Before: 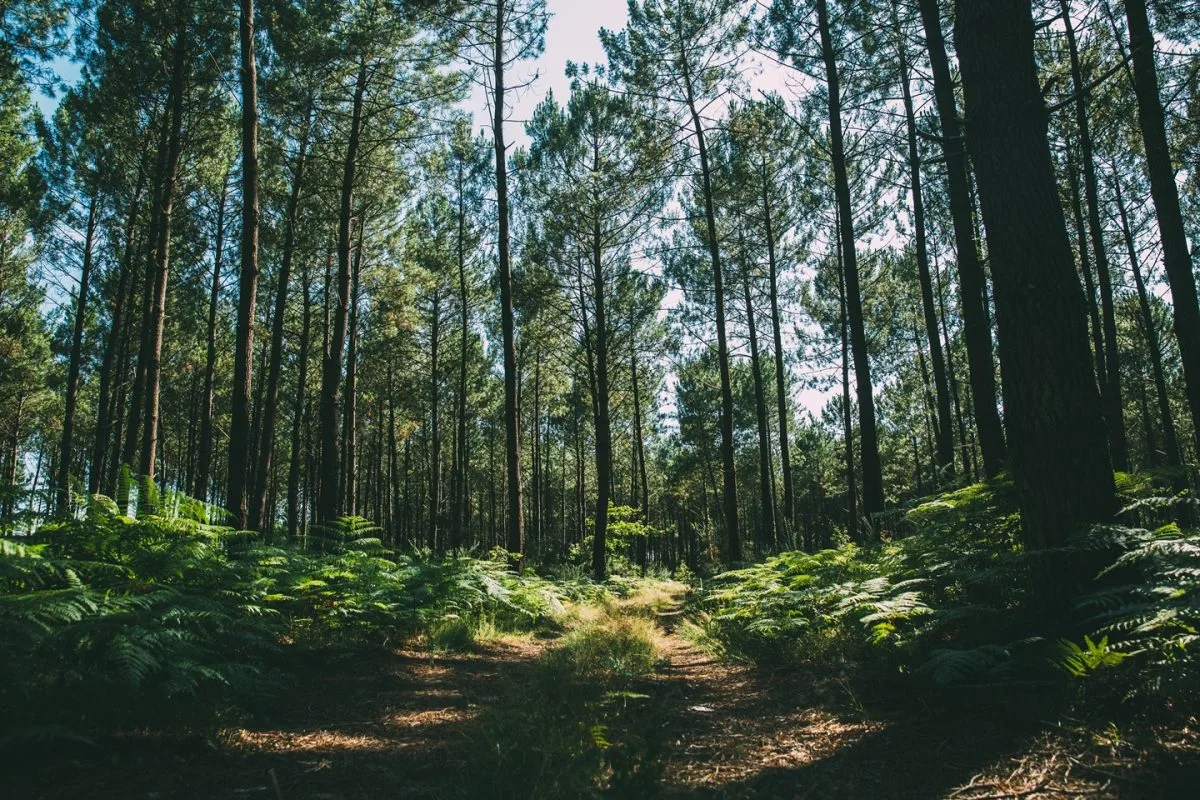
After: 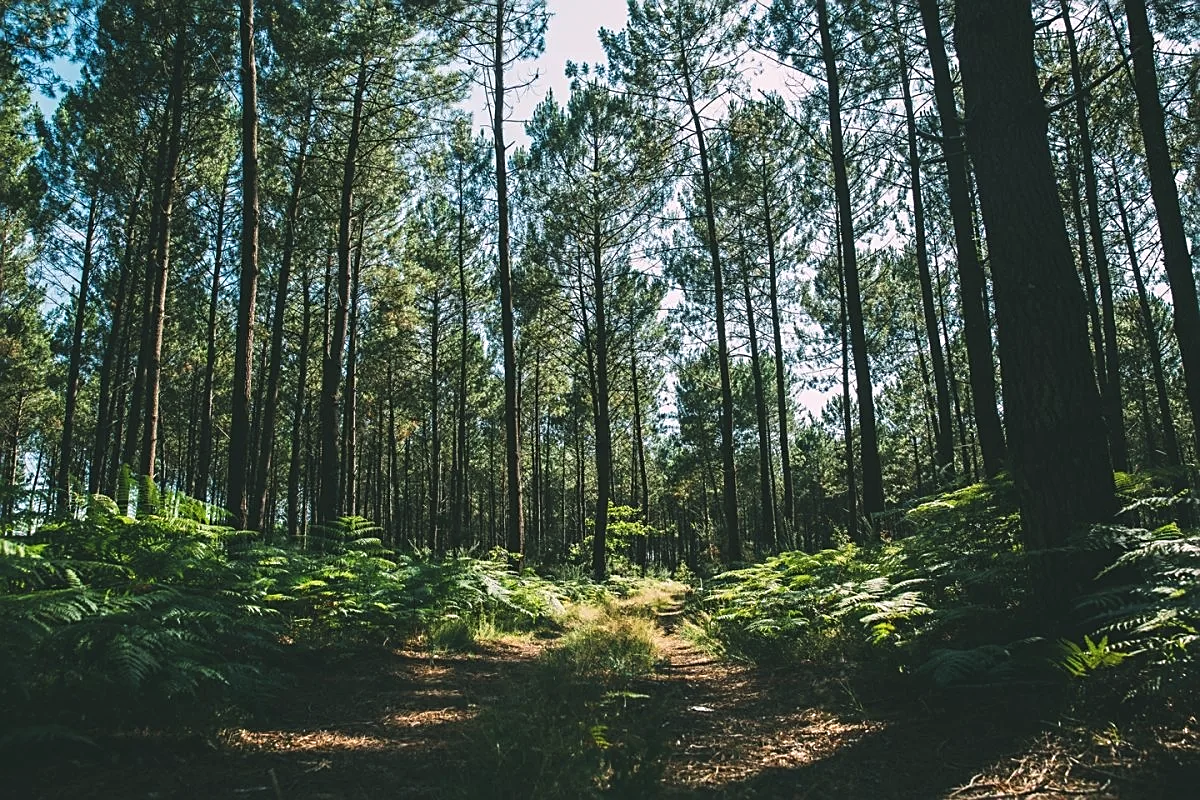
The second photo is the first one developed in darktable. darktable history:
exposure: black level correction -0.004, exposure 0.057 EV, compensate highlight preservation false
sharpen: on, module defaults
contrast equalizer: octaves 7, y [[0.5, 0.501, 0.525, 0.597, 0.58, 0.514], [0.5 ×6], [0.5 ×6], [0 ×6], [0 ×6]], mix 0.169
